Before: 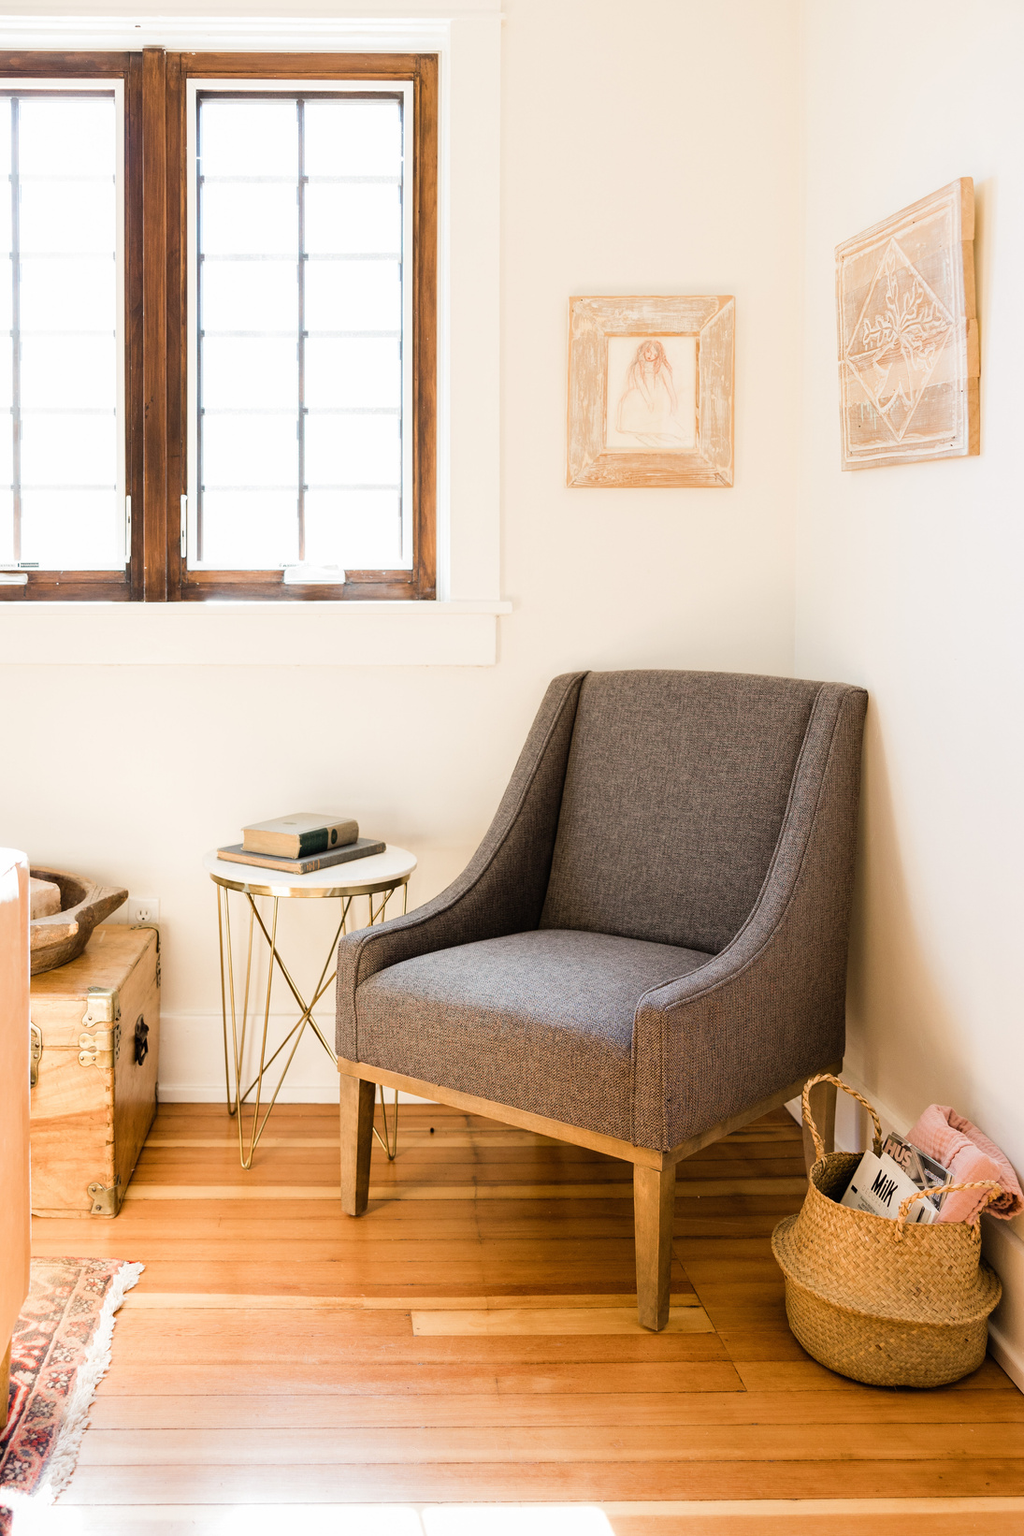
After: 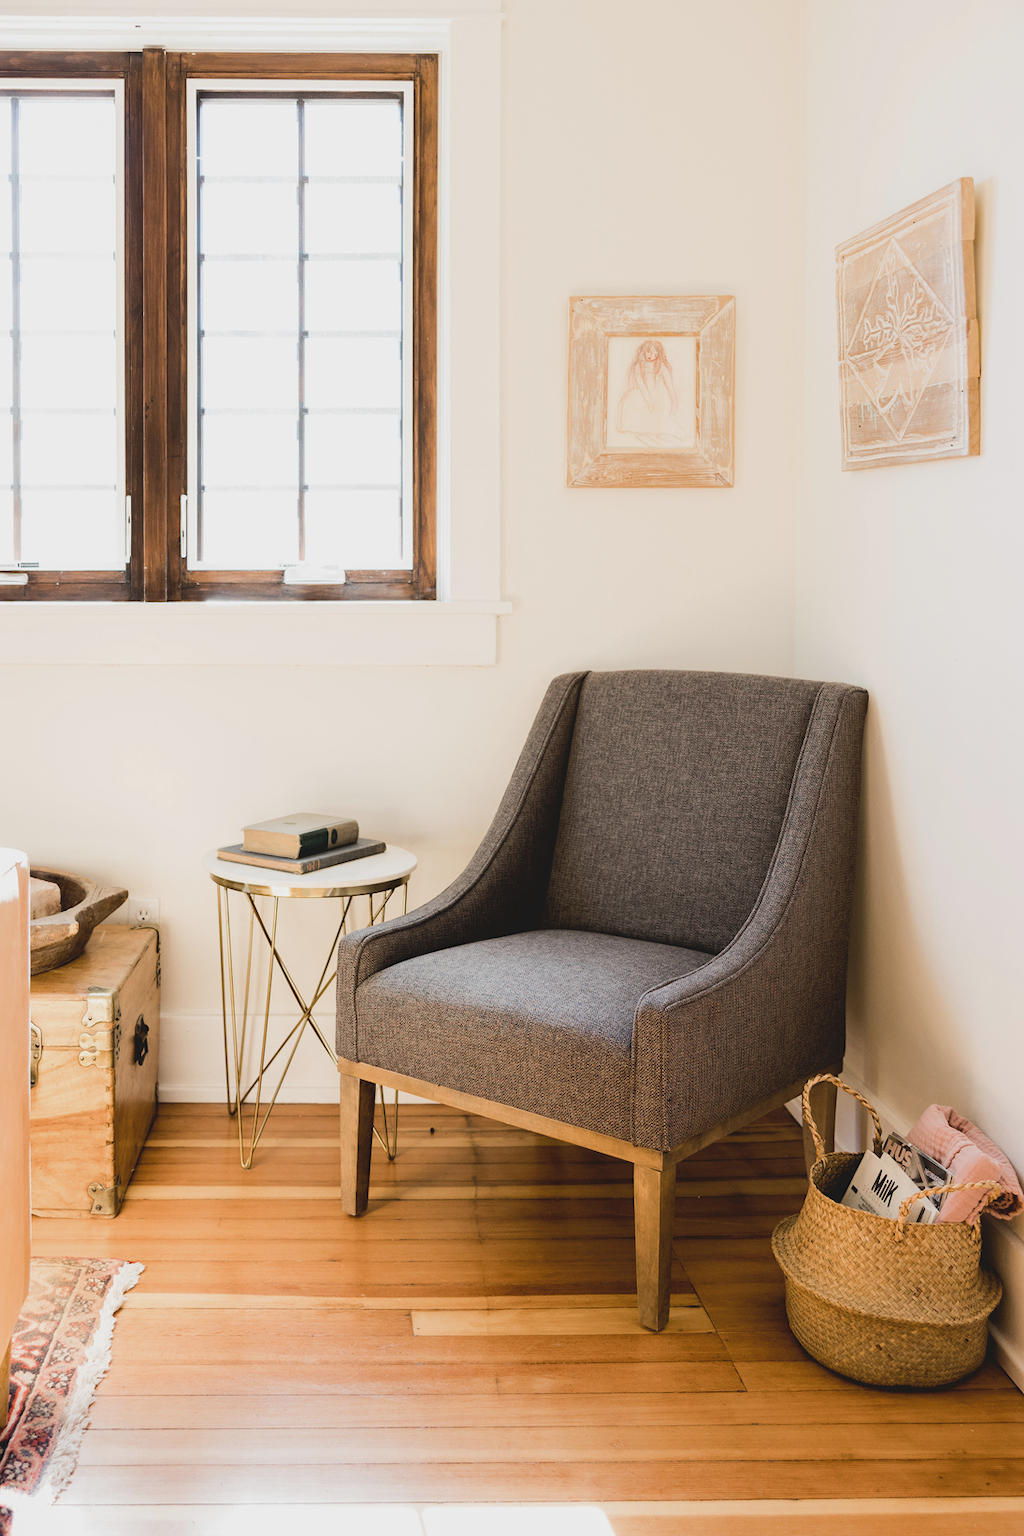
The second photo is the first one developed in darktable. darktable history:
contrast brightness saturation: contrast -0.15, brightness 0.05, saturation -0.12
tone equalizer: -8 EV -0.75 EV, -7 EV -0.7 EV, -6 EV -0.6 EV, -5 EV -0.4 EV, -3 EV 0.4 EV, -2 EV 0.6 EV, -1 EV 0.7 EV, +0 EV 0.75 EV, edges refinement/feathering 500, mask exposure compensation -1.57 EV, preserve details no
exposure: black level correction 0.009, exposure -0.637 EV, compensate highlight preservation false
